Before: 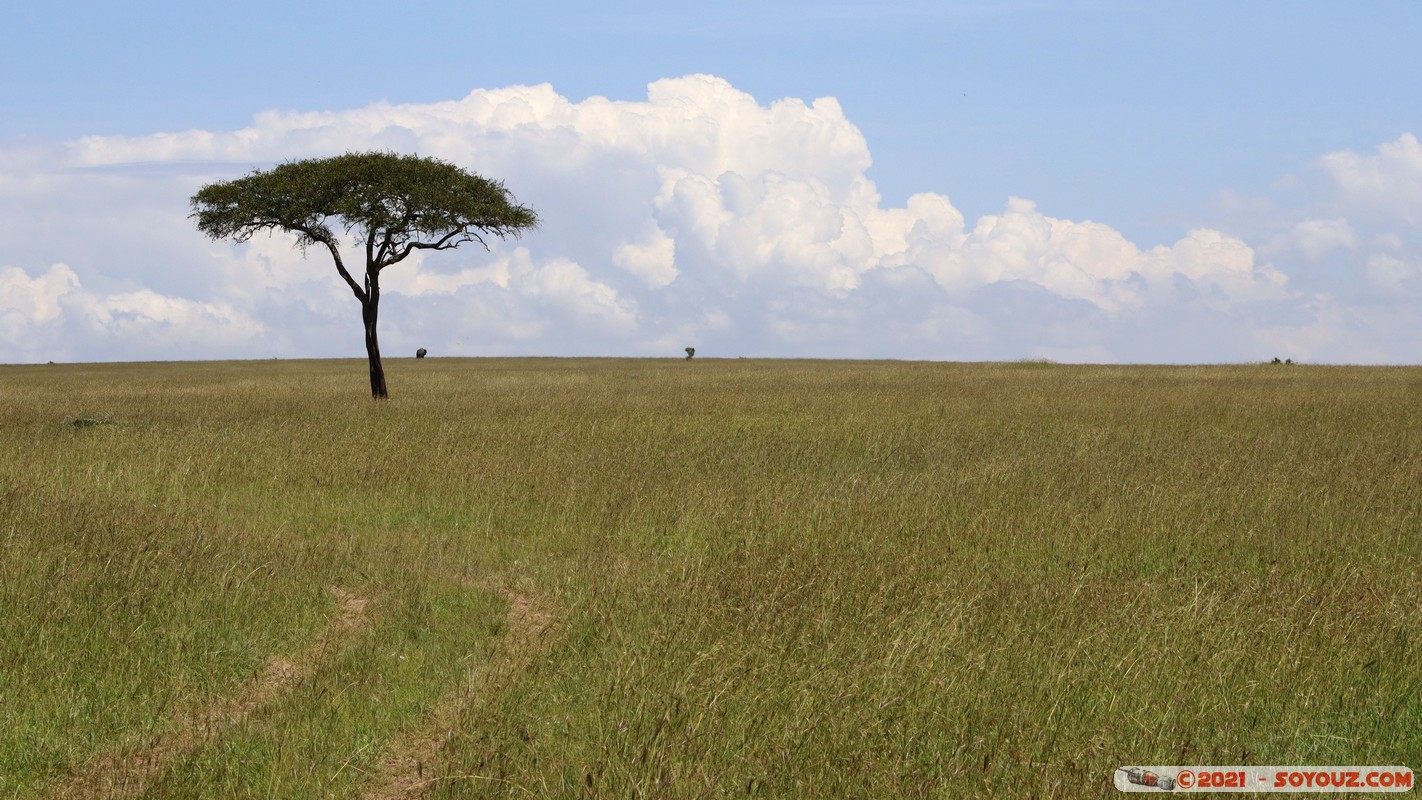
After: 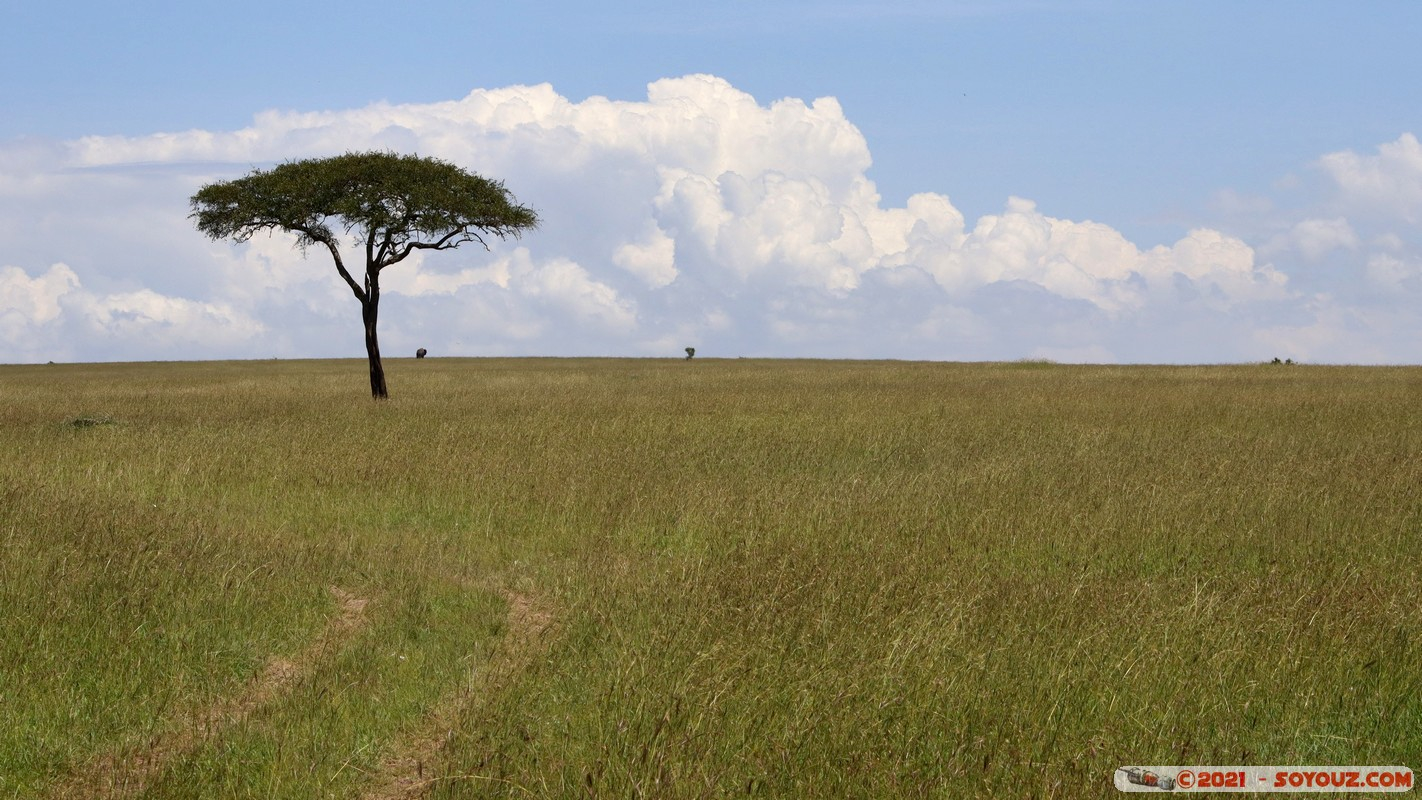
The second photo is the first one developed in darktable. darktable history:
shadows and highlights: shadows -86.45, highlights -37.38, soften with gaussian
tone equalizer: mask exposure compensation -0.494 EV
exposure: black level correction 0.001, compensate highlight preservation false
